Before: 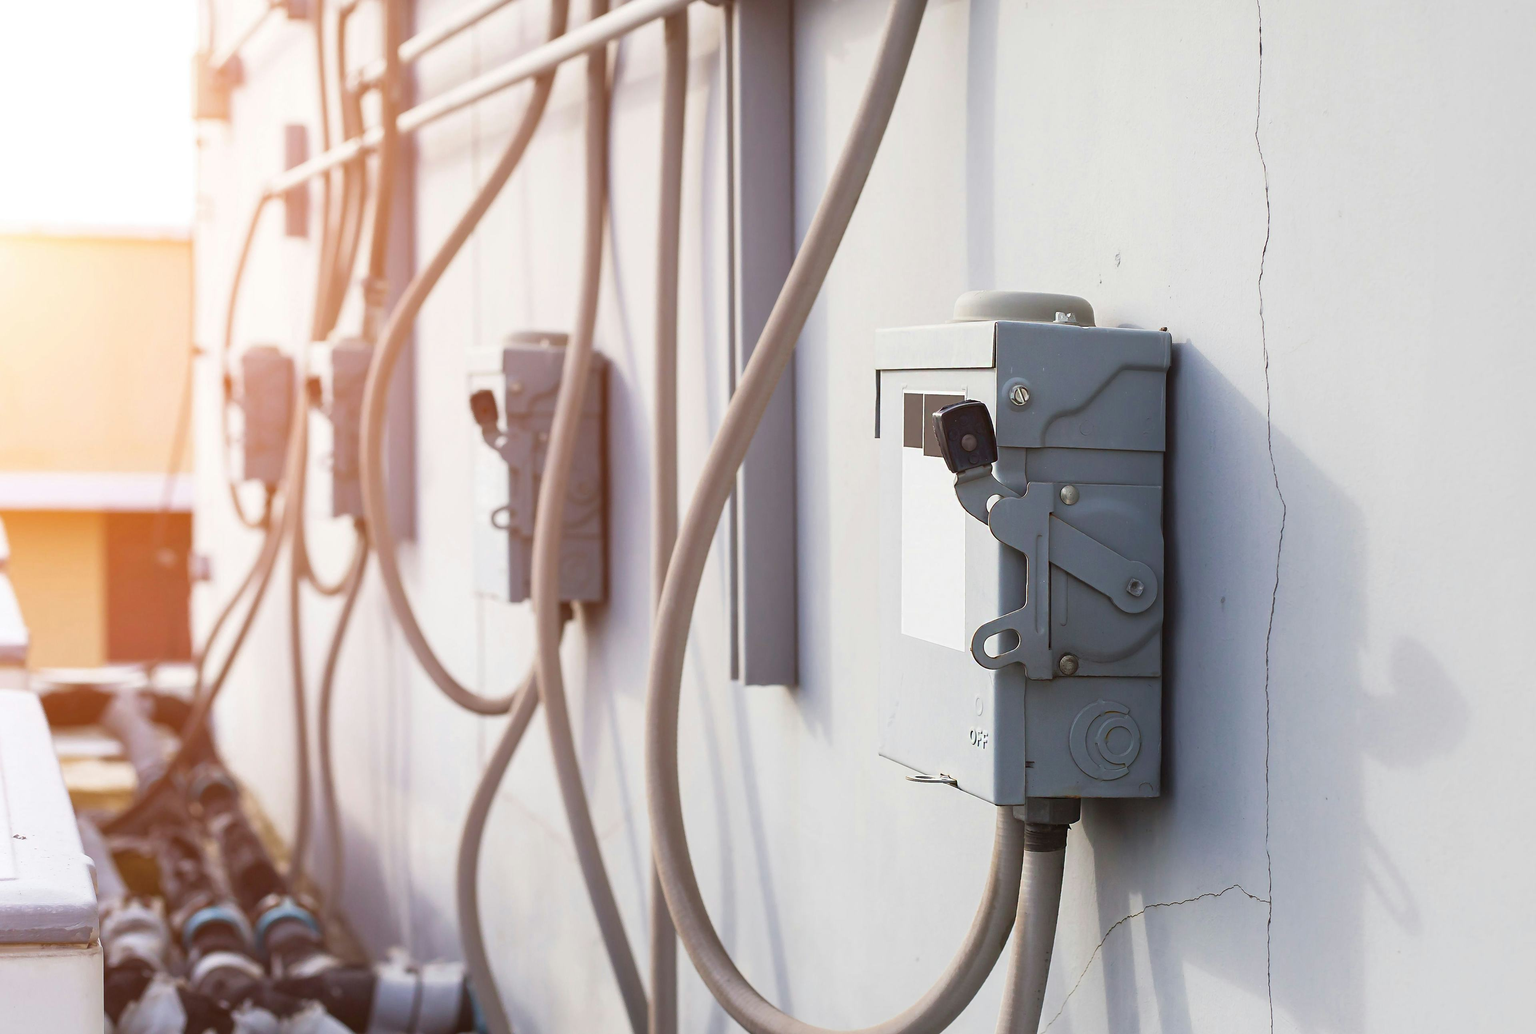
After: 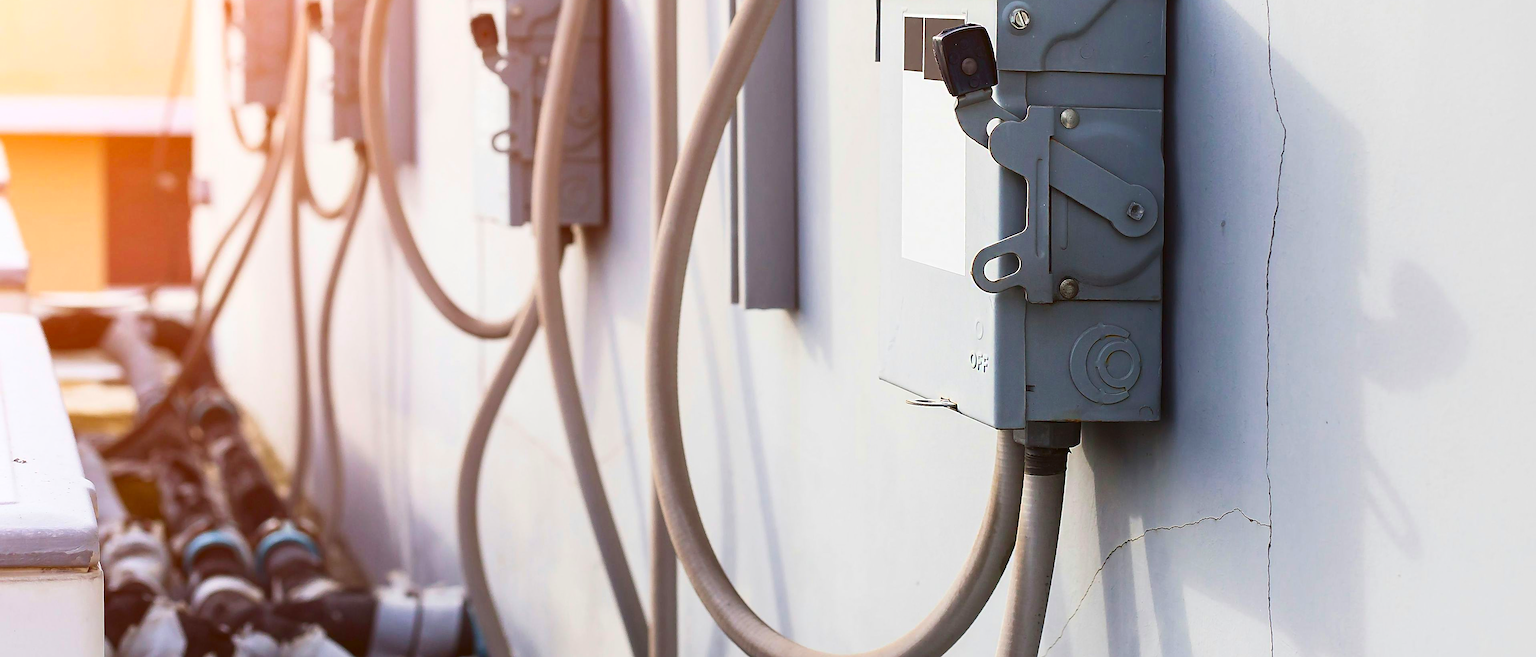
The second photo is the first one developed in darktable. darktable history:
crop and rotate: top 36.435%
sharpen: on, module defaults
contrast brightness saturation: contrast 0.18, saturation 0.3
